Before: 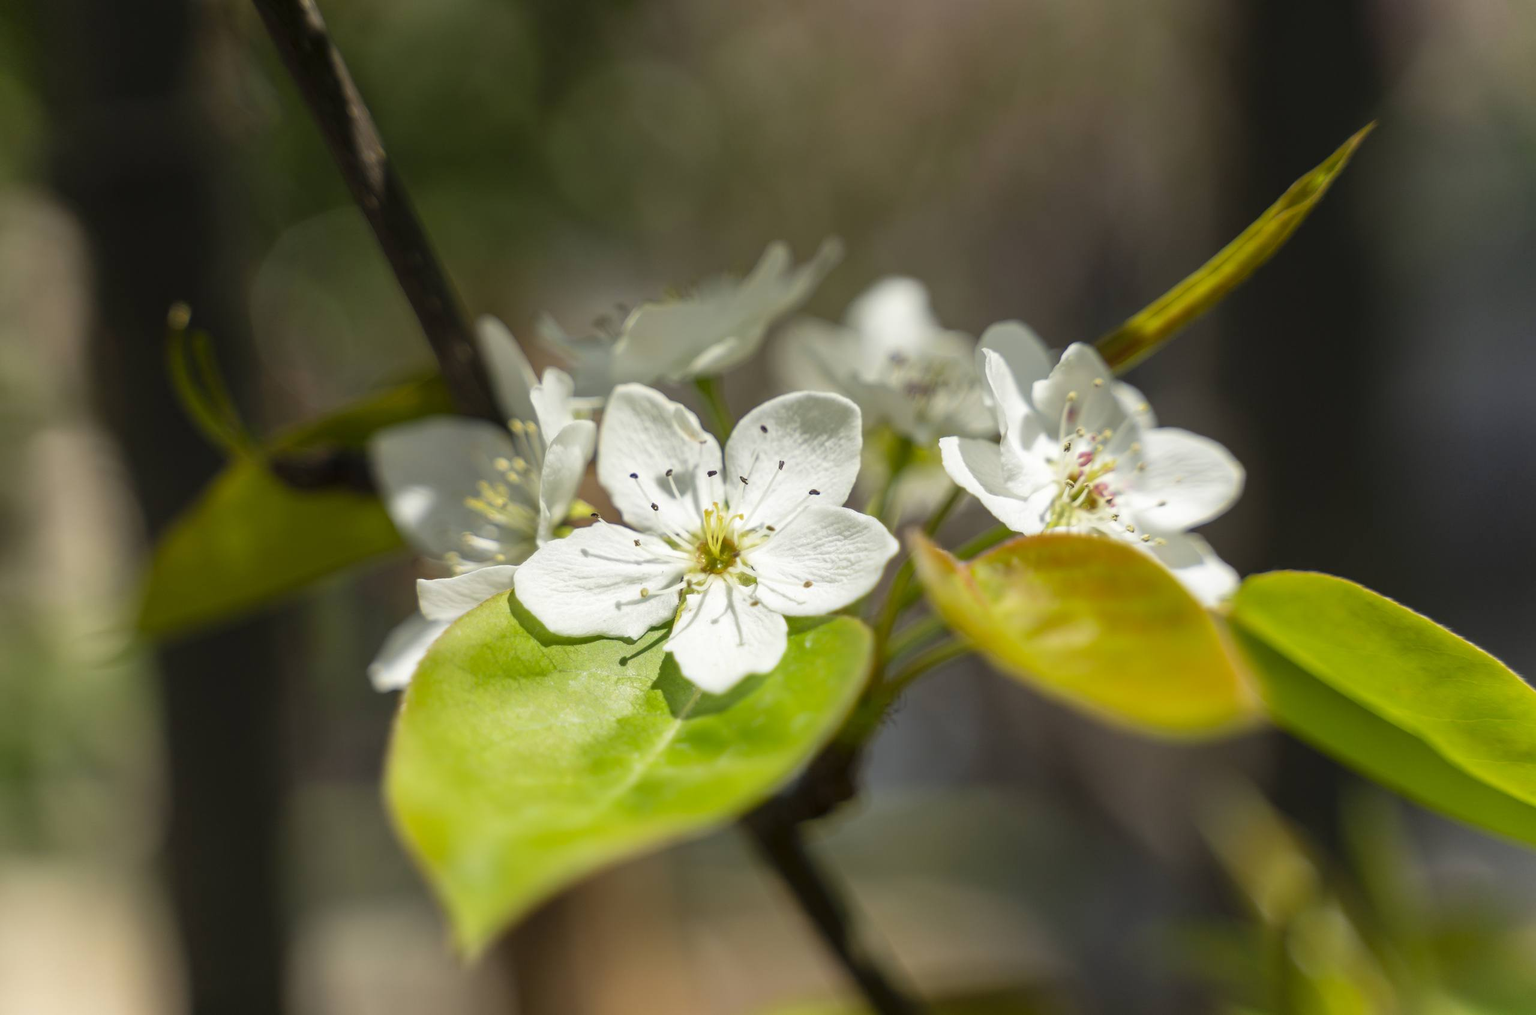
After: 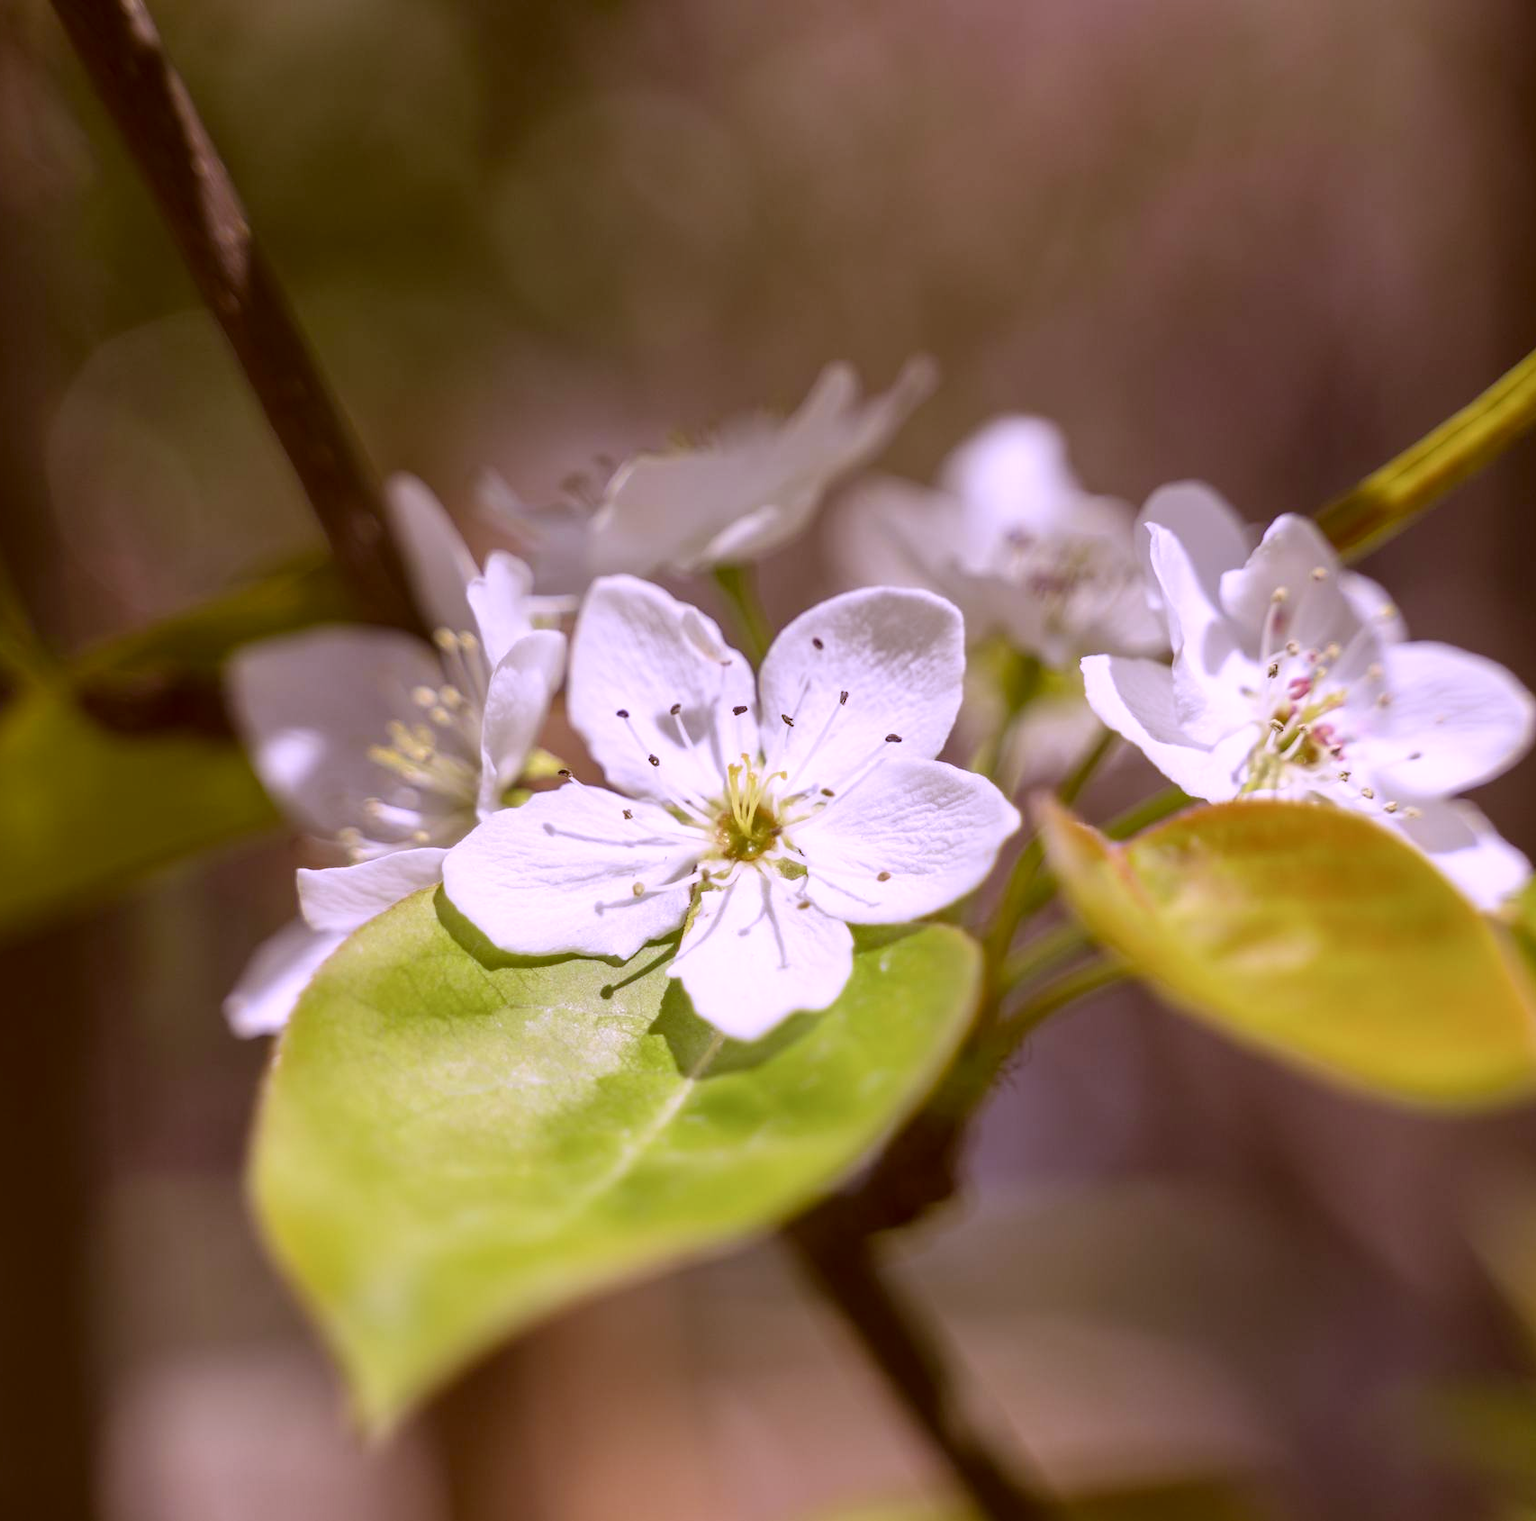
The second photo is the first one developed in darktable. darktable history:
color correction: highlights a* -5.94, highlights b* 9.48, shadows a* 10.12, shadows b* 23.94
crop and rotate: left 14.292%, right 19.041%
color calibration: output R [1.107, -0.012, -0.003, 0], output B [0, 0, 1.308, 0], illuminant custom, x 0.389, y 0.387, temperature 3838.64 K
